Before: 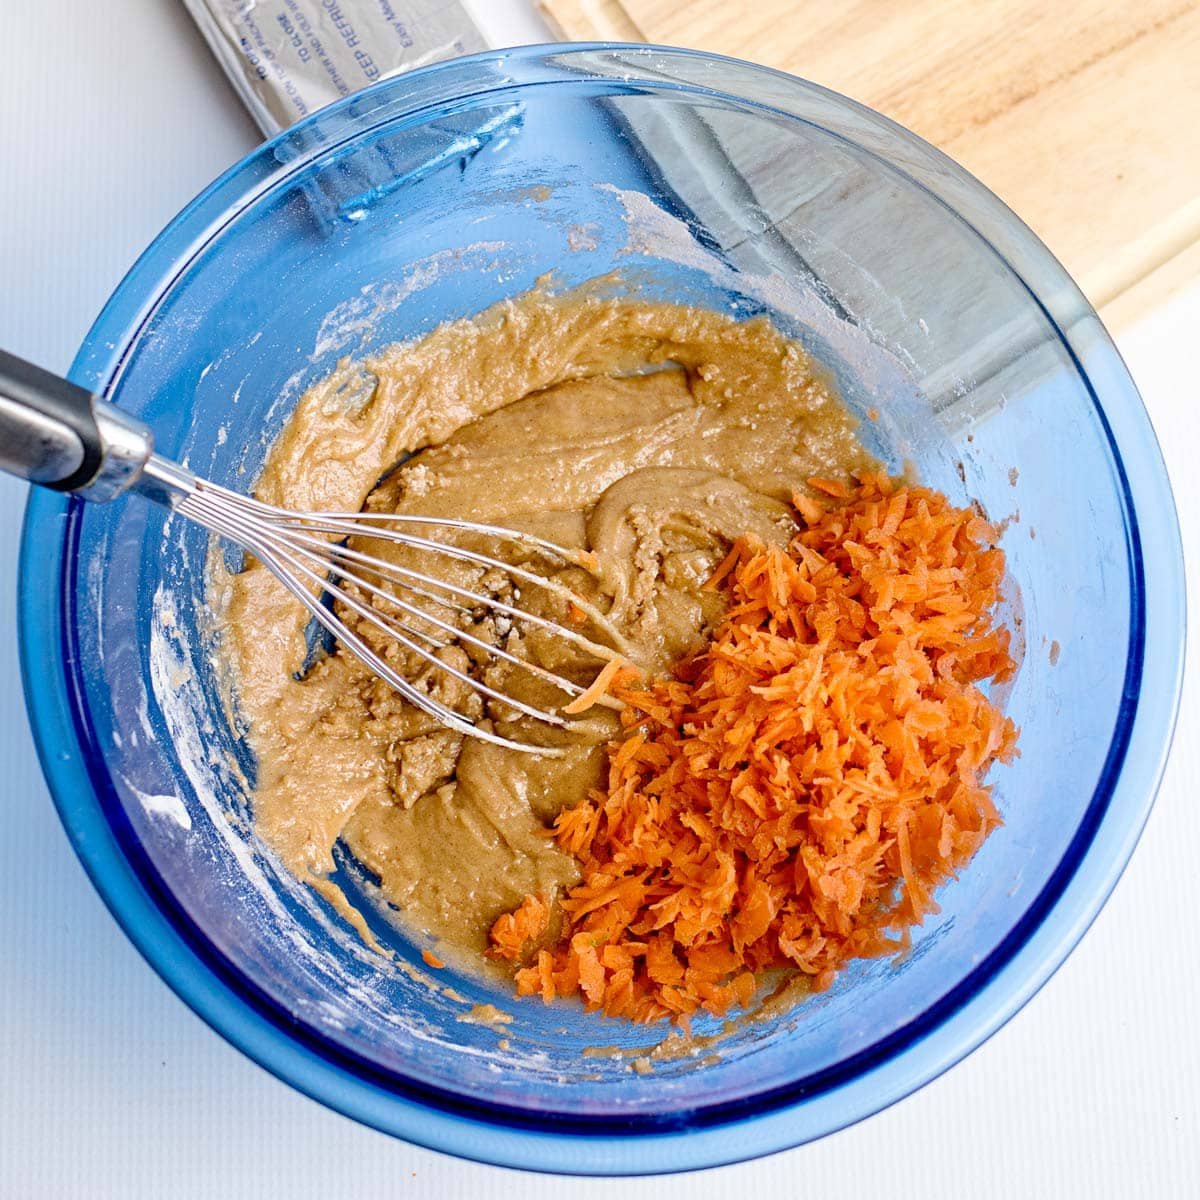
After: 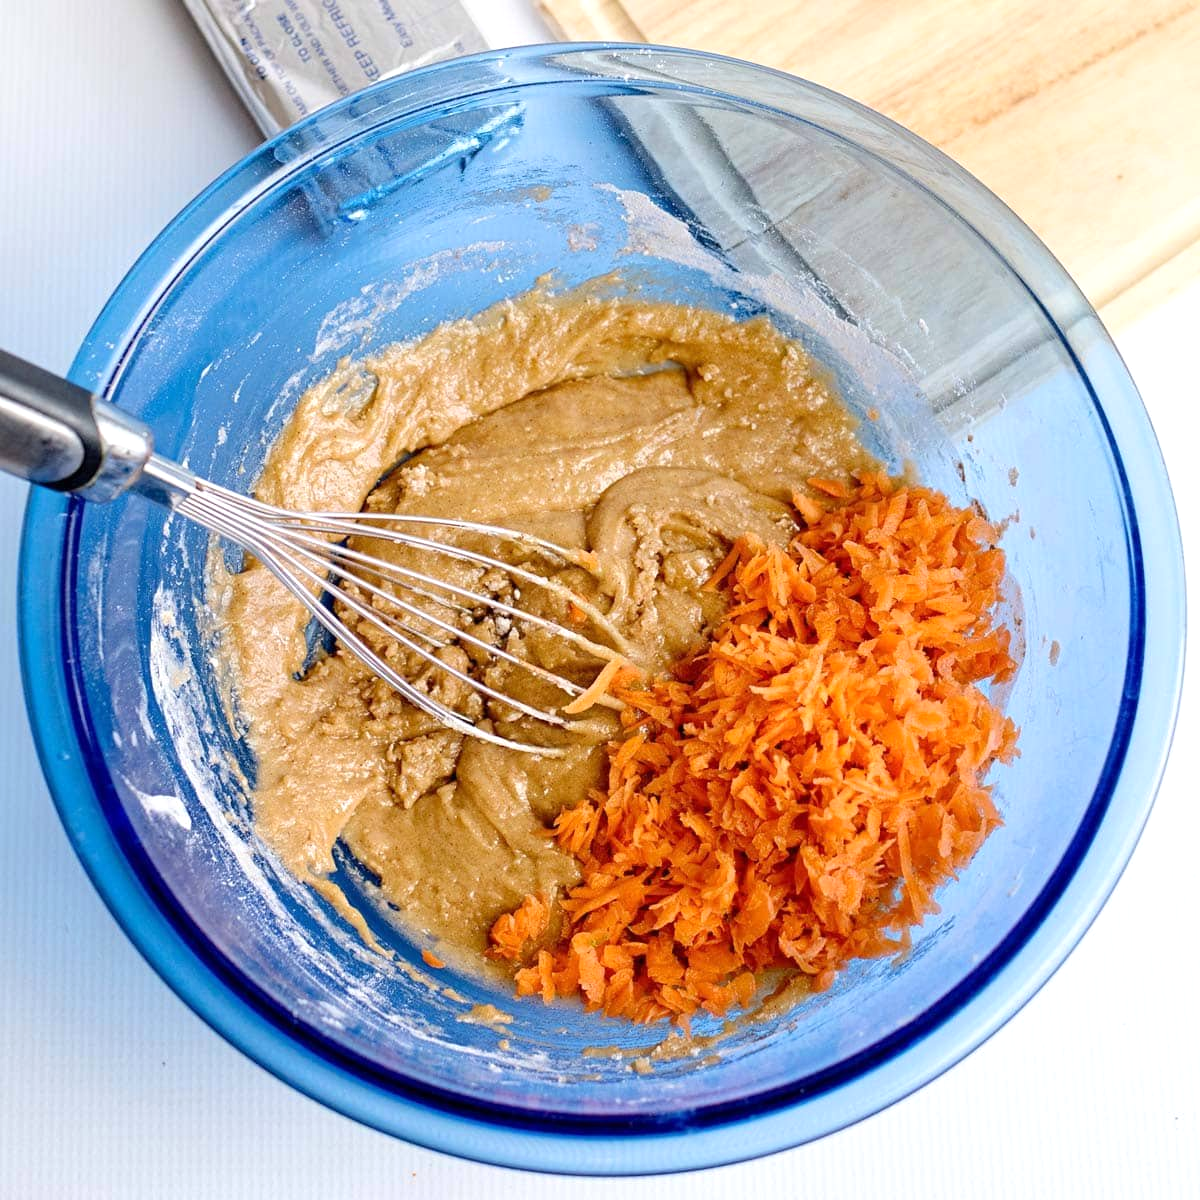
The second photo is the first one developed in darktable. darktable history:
exposure: exposure 0.168 EV, compensate highlight preservation false
